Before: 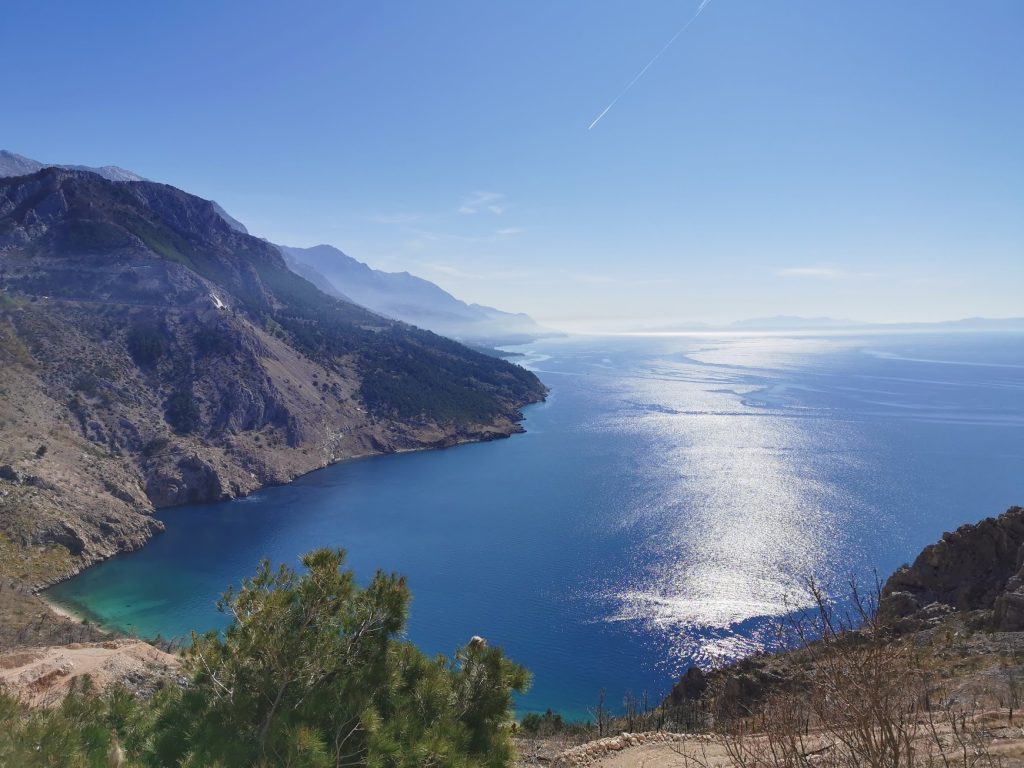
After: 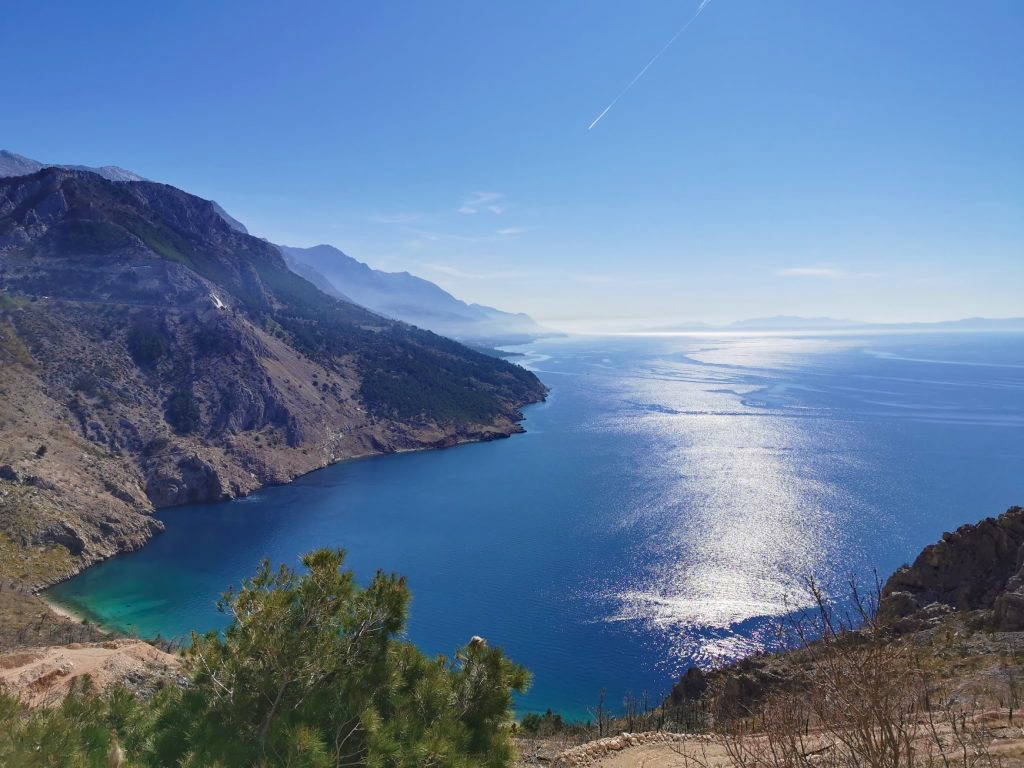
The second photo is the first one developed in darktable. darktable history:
haze removal: compatibility mode true, adaptive false
velvia: strength 15%
